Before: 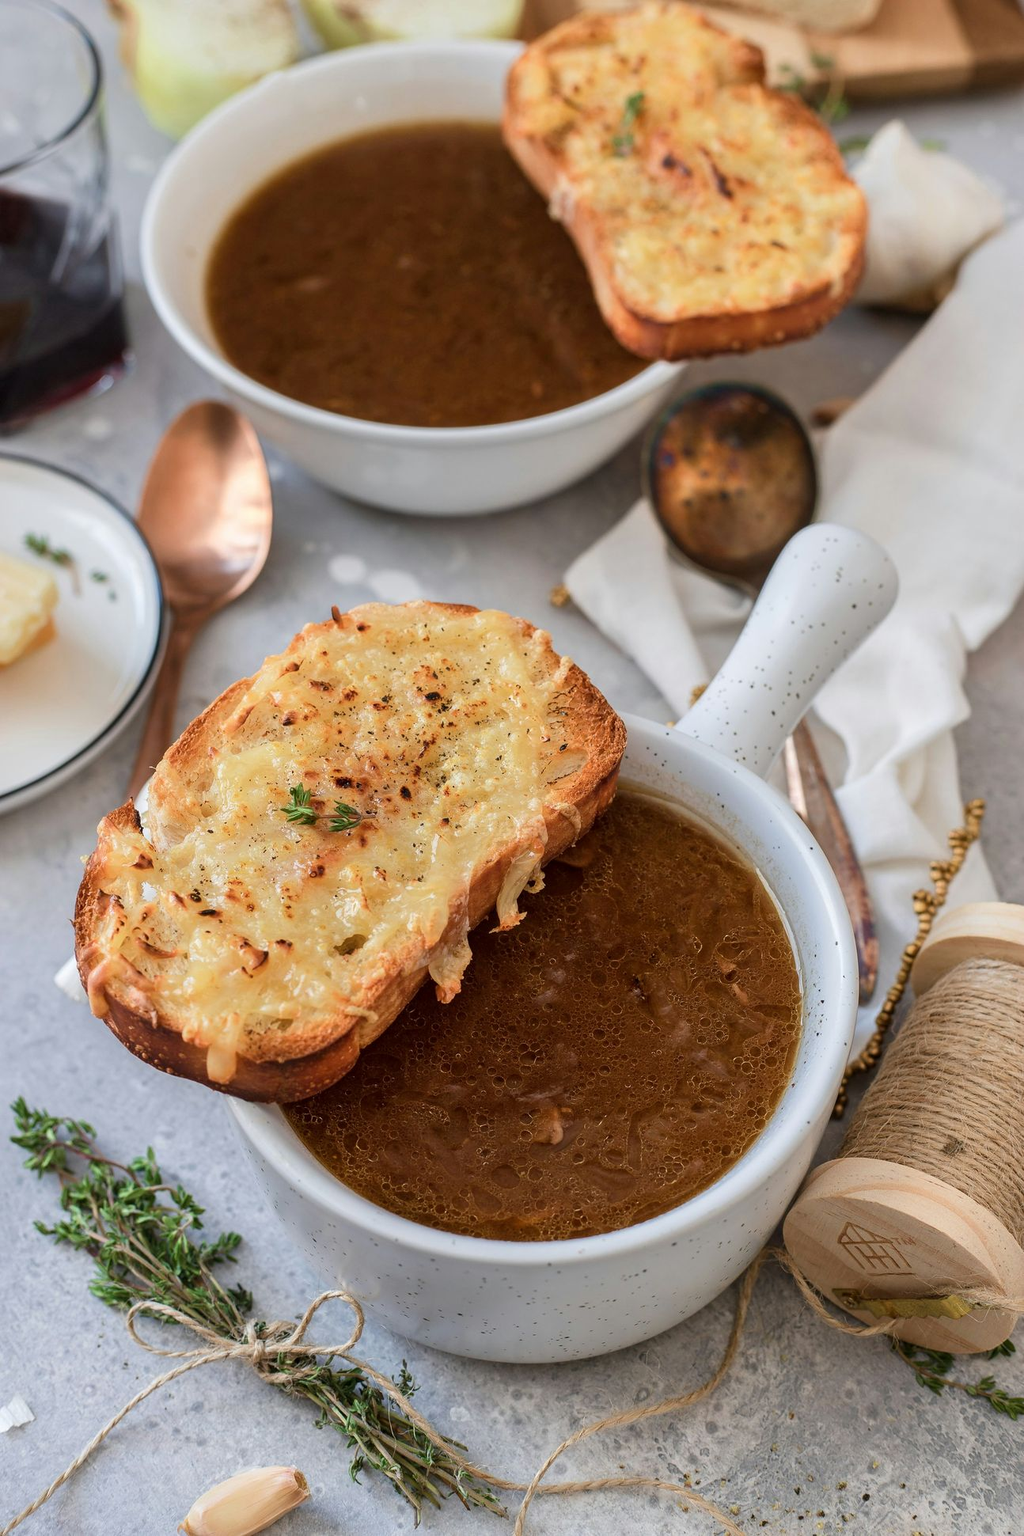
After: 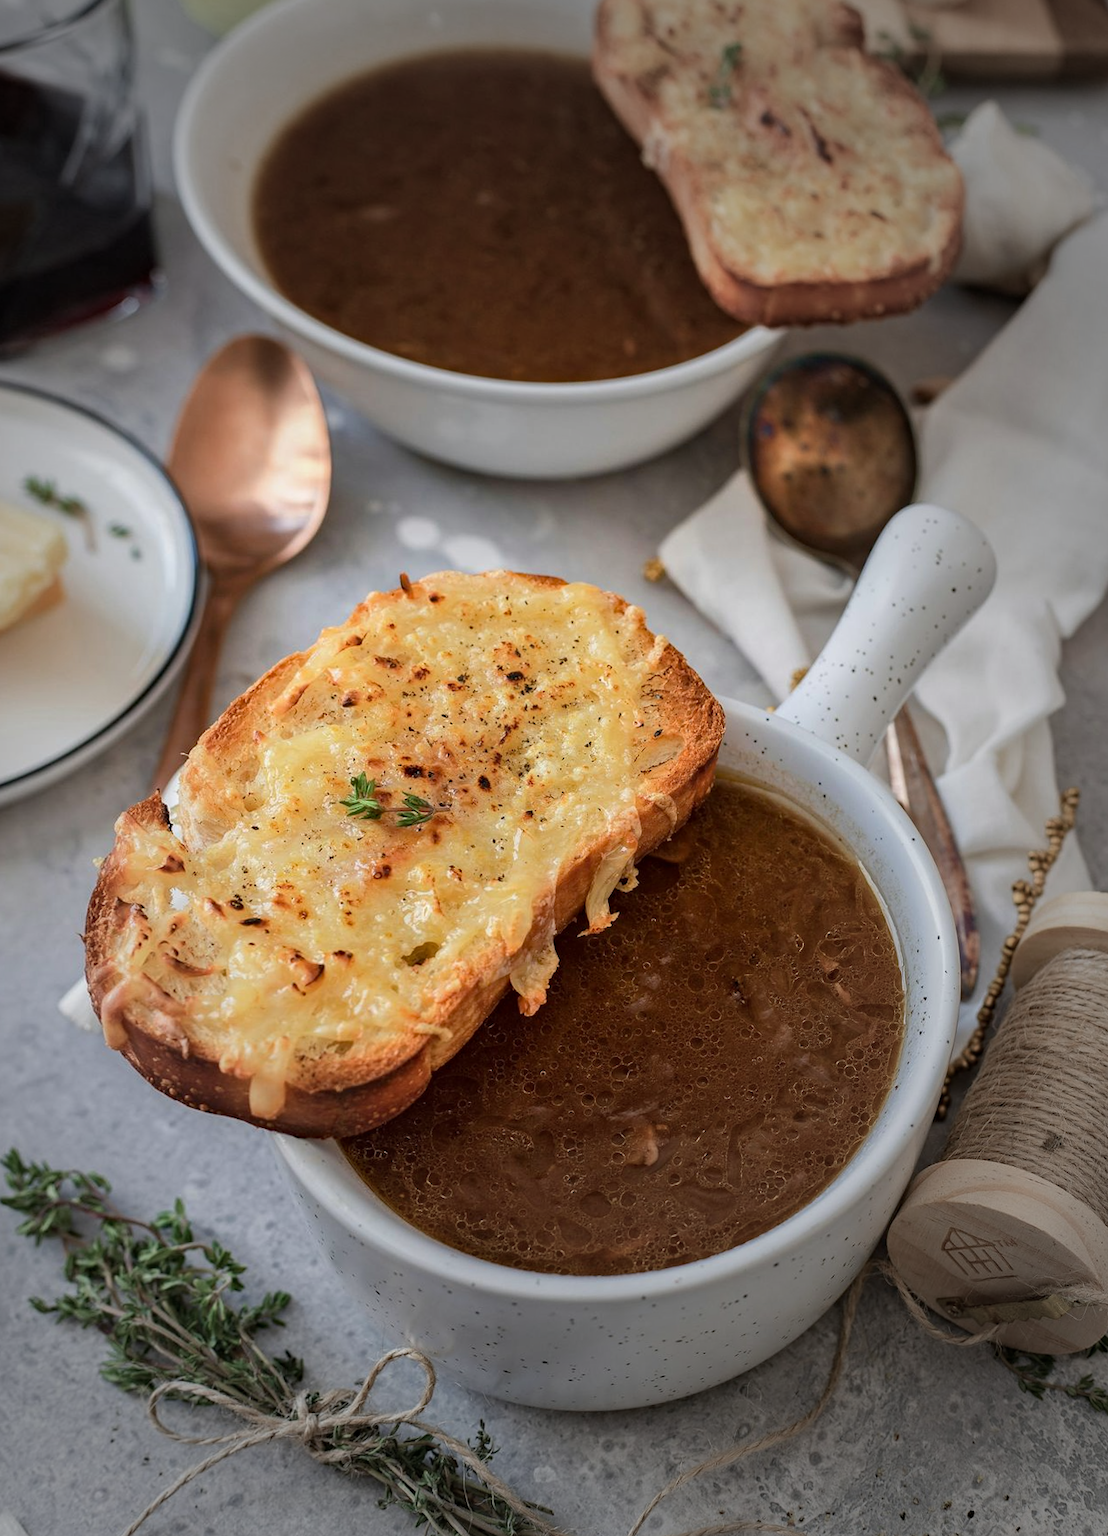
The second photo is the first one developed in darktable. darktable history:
haze removal: compatibility mode true, adaptive false
rotate and perspective: rotation -0.013°, lens shift (vertical) -0.027, lens shift (horizontal) 0.178, crop left 0.016, crop right 0.989, crop top 0.082, crop bottom 0.918
vignetting: fall-off start 33.76%, fall-off radius 64.94%, brightness -0.575, center (-0.12, -0.002), width/height ratio 0.959
